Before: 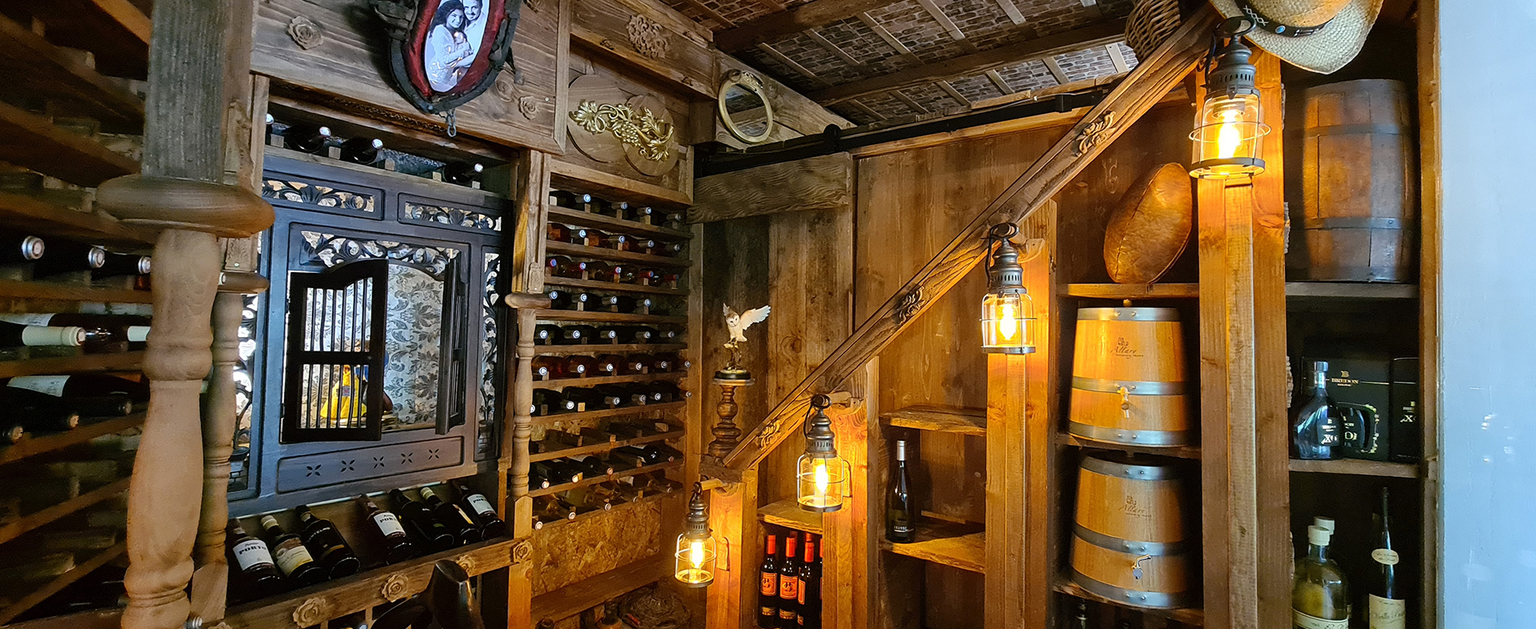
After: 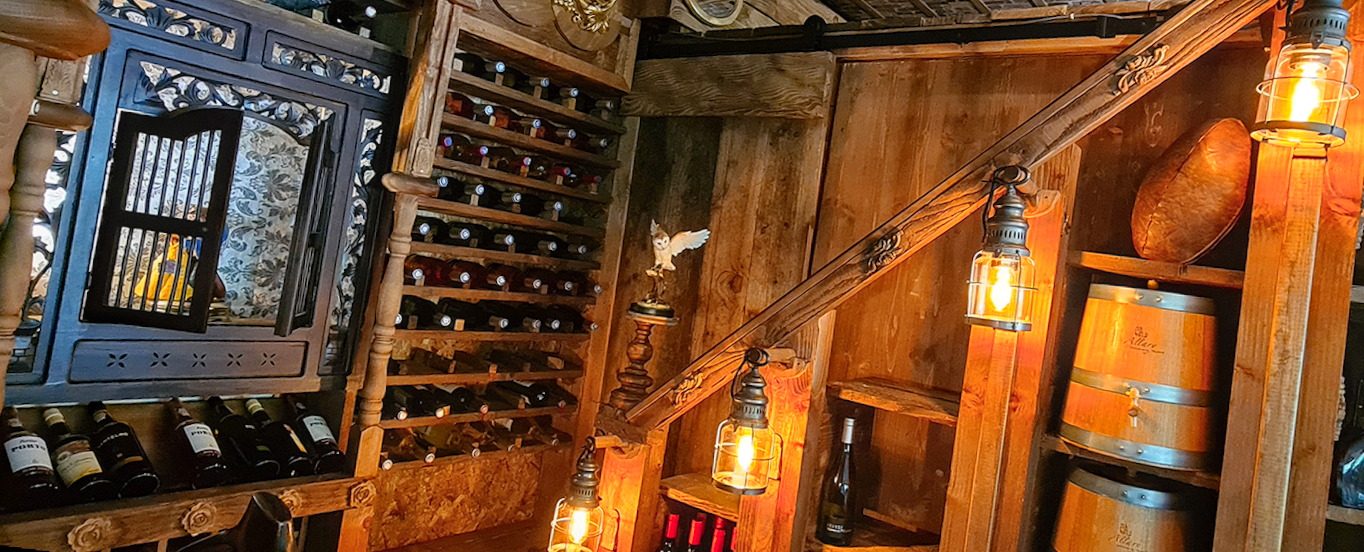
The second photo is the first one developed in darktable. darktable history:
haze removal: compatibility mode true, adaptive false
rotate and perspective: rotation 4.1°, automatic cropping off
crop and rotate: angle -3.37°, left 9.79%, top 20.73%, right 12.42%, bottom 11.82%
local contrast: detail 110%
shadows and highlights: shadows 0, highlights 40
color zones: curves: ch1 [(0.309, 0.524) (0.41, 0.329) (0.508, 0.509)]; ch2 [(0.25, 0.457) (0.75, 0.5)]
